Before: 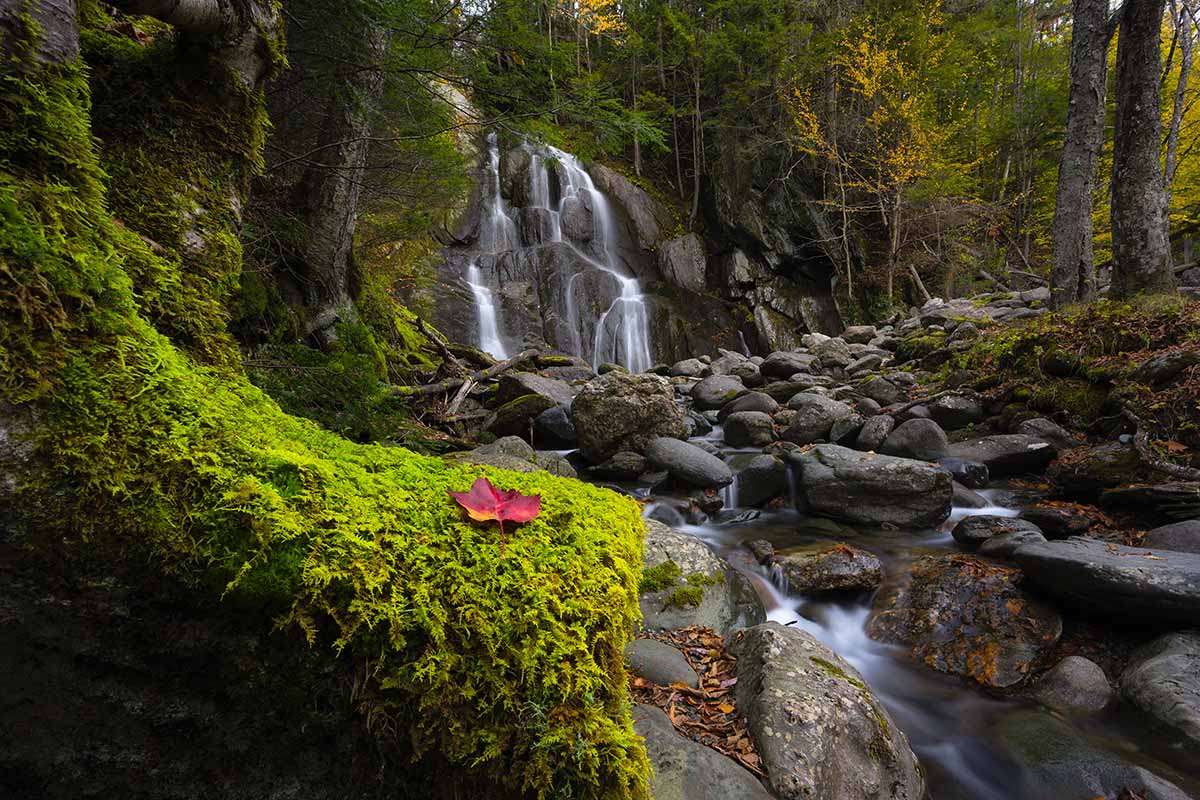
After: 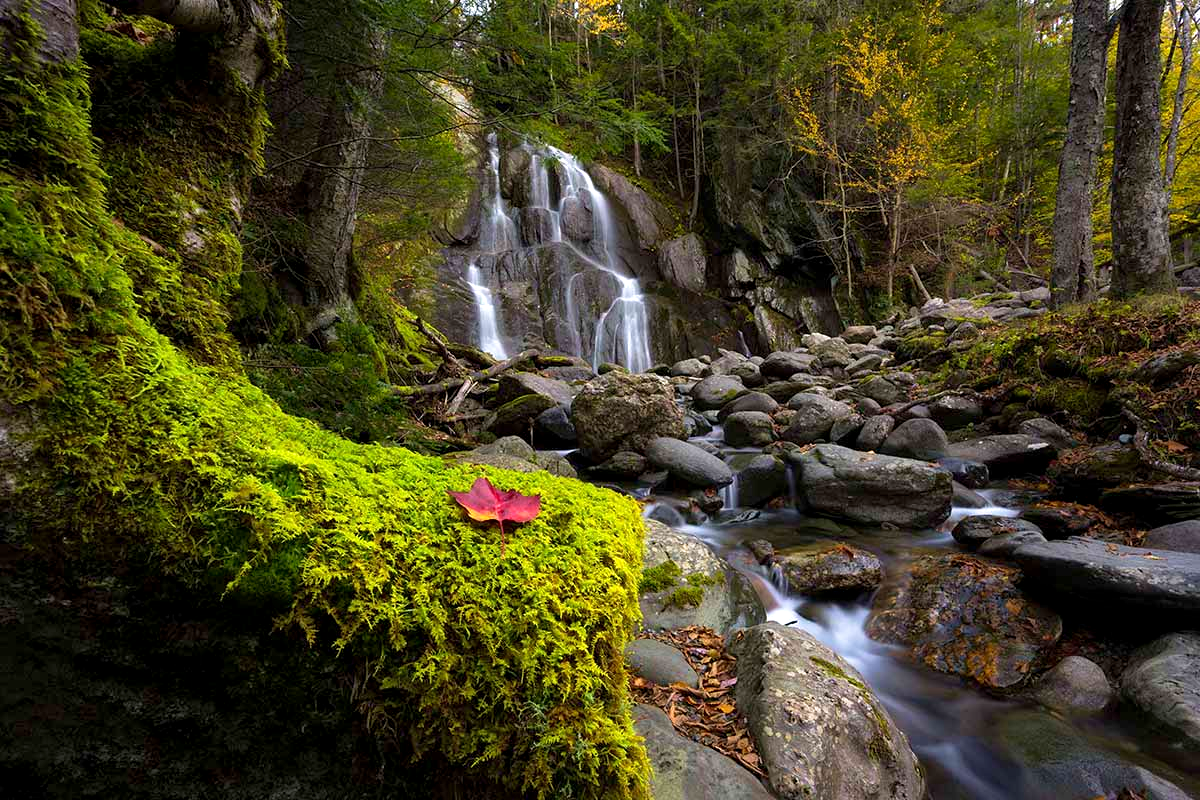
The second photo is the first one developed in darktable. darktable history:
velvia: on, module defaults
exposure: black level correction 0.003, exposure 0.383 EV, compensate exposure bias true, compensate highlight preservation false
